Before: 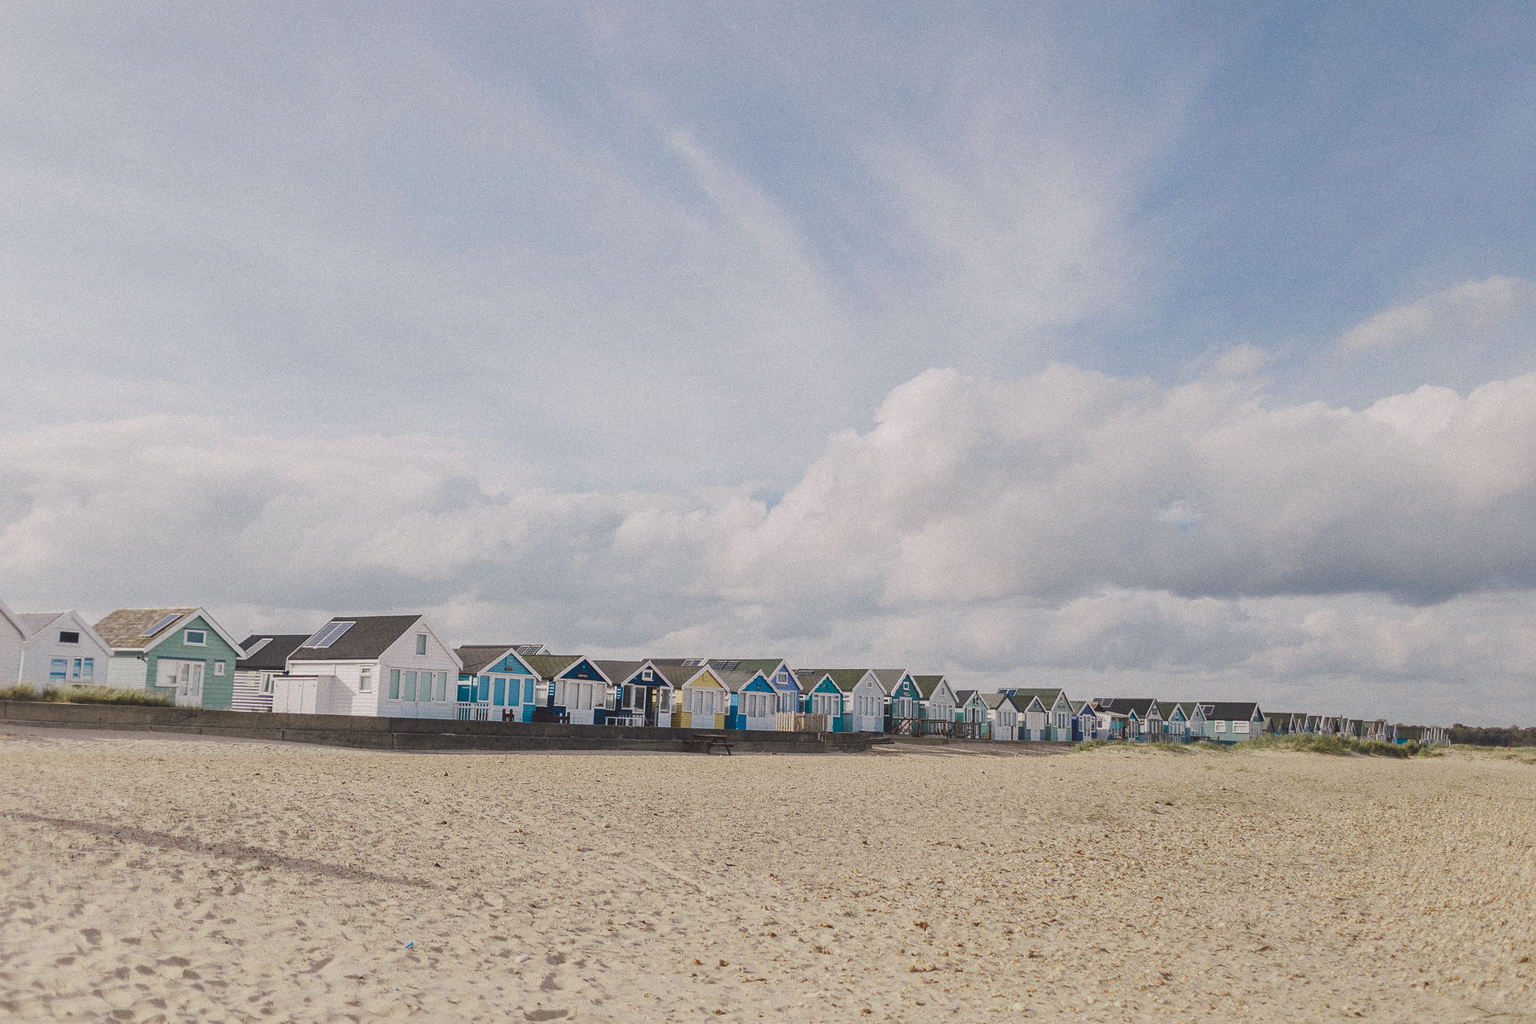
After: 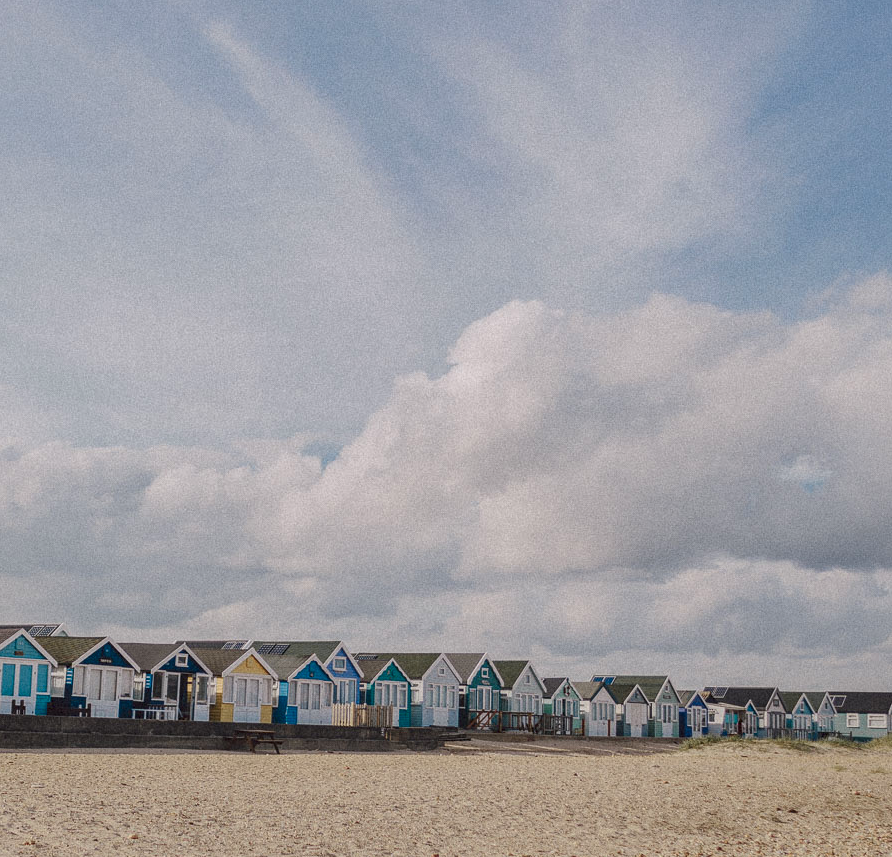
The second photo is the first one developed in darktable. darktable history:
shadows and highlights: shadows -20, white point adjustment -2, highlights -35
color zones: curves: ch1 [(0.29, 0.492) (0.373, 0.185) (0.509, 0.481)]; ch2 [(0.25, 0.462) (0.749, 0.457)], mix 40.67%
local contrast: detail 130%
crop: left 32.075%, top 10.976%, right 18.355%, bottom 17.596%
